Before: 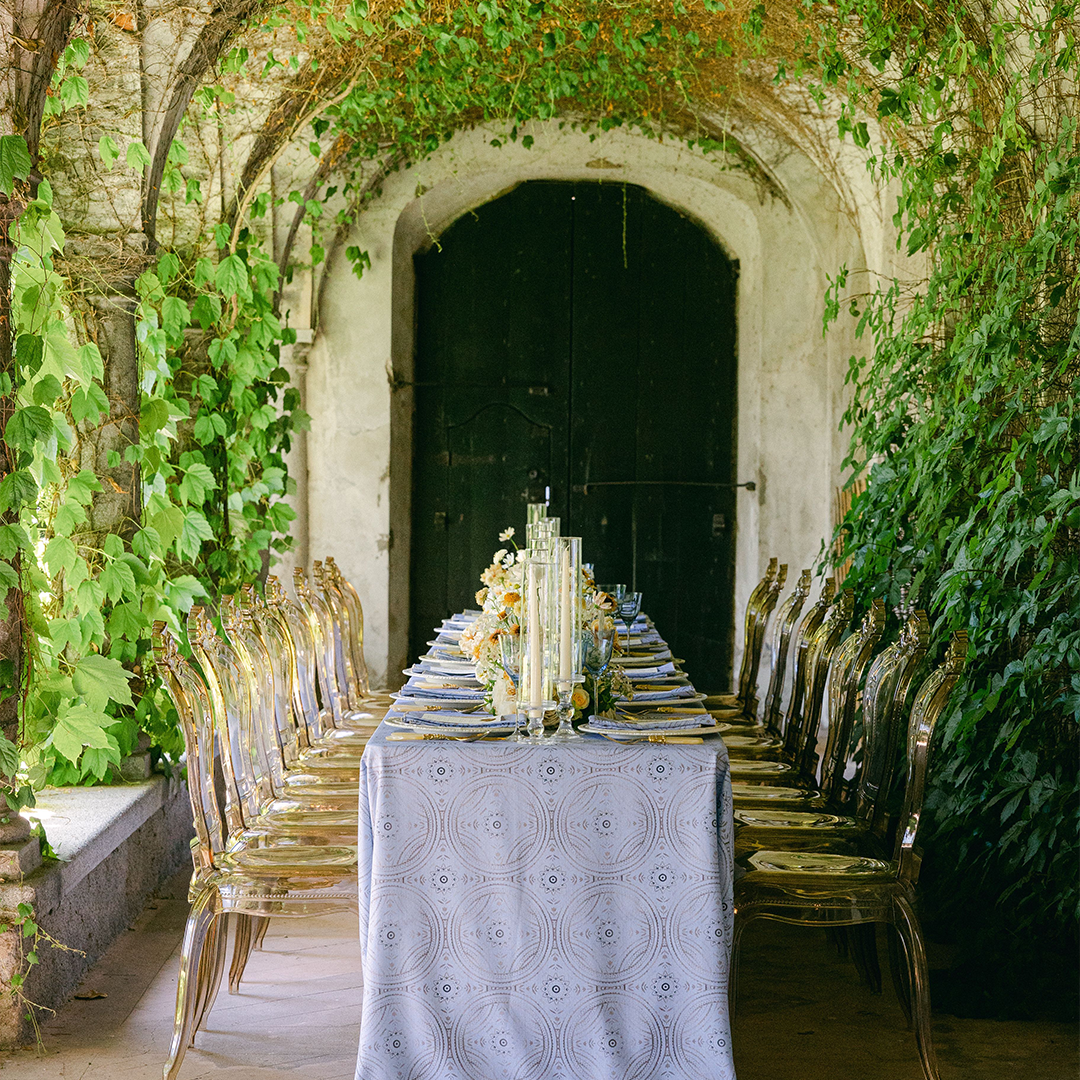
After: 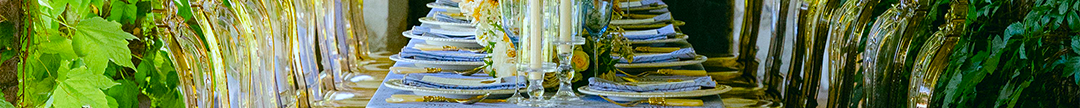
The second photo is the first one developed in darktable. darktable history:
color balance rgb: linear chroma grading › global chroma 15%, perceptual saturation grading › global saturation 30%
white balance: red 0.925, blue 1.046
crop and rotate: top 59.084%, bottom 30.916%
